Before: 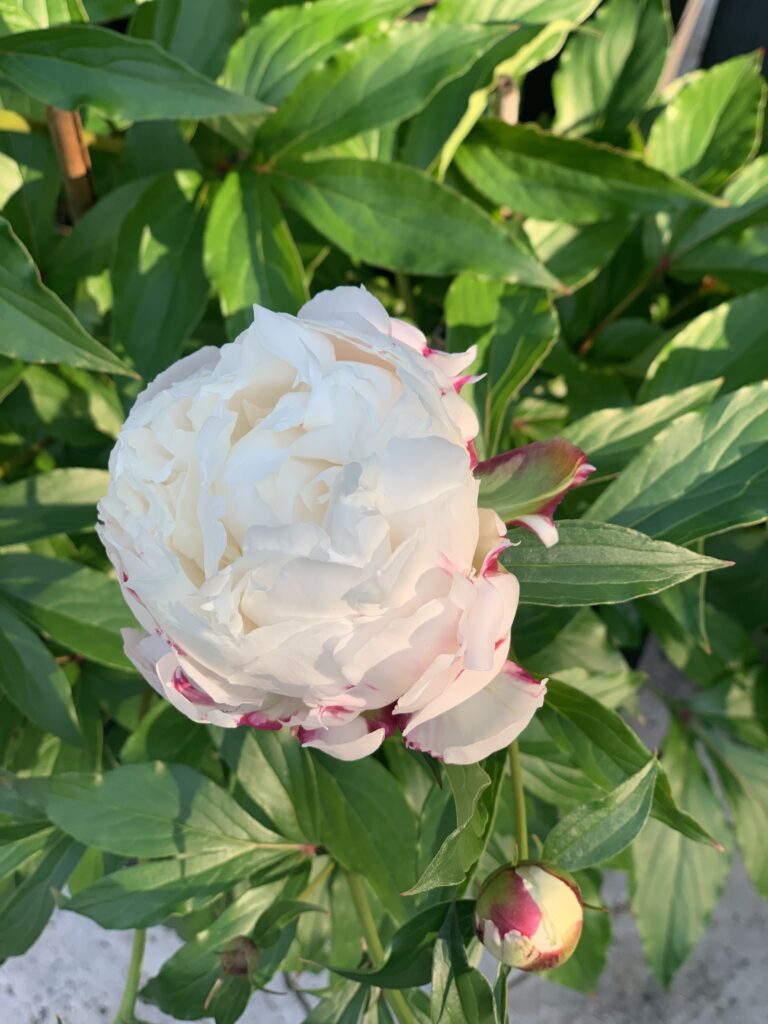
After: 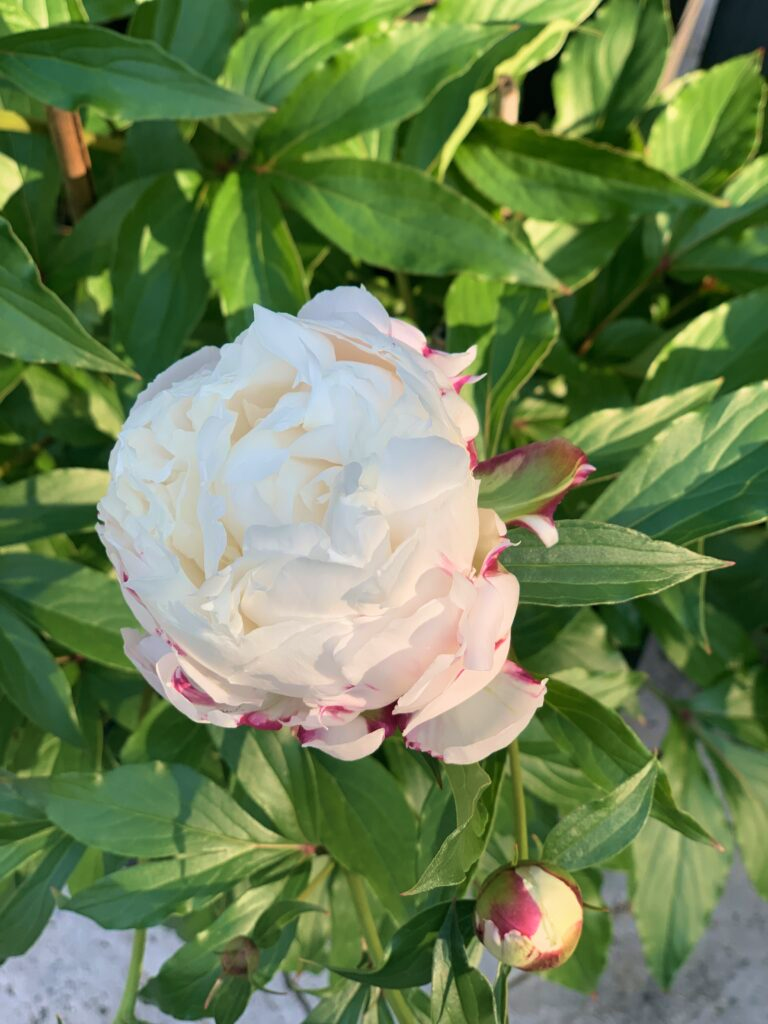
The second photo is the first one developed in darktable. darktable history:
exposure: exposure -0.01 EV, compensate highlight preservation false
velvia: on, module defaults
